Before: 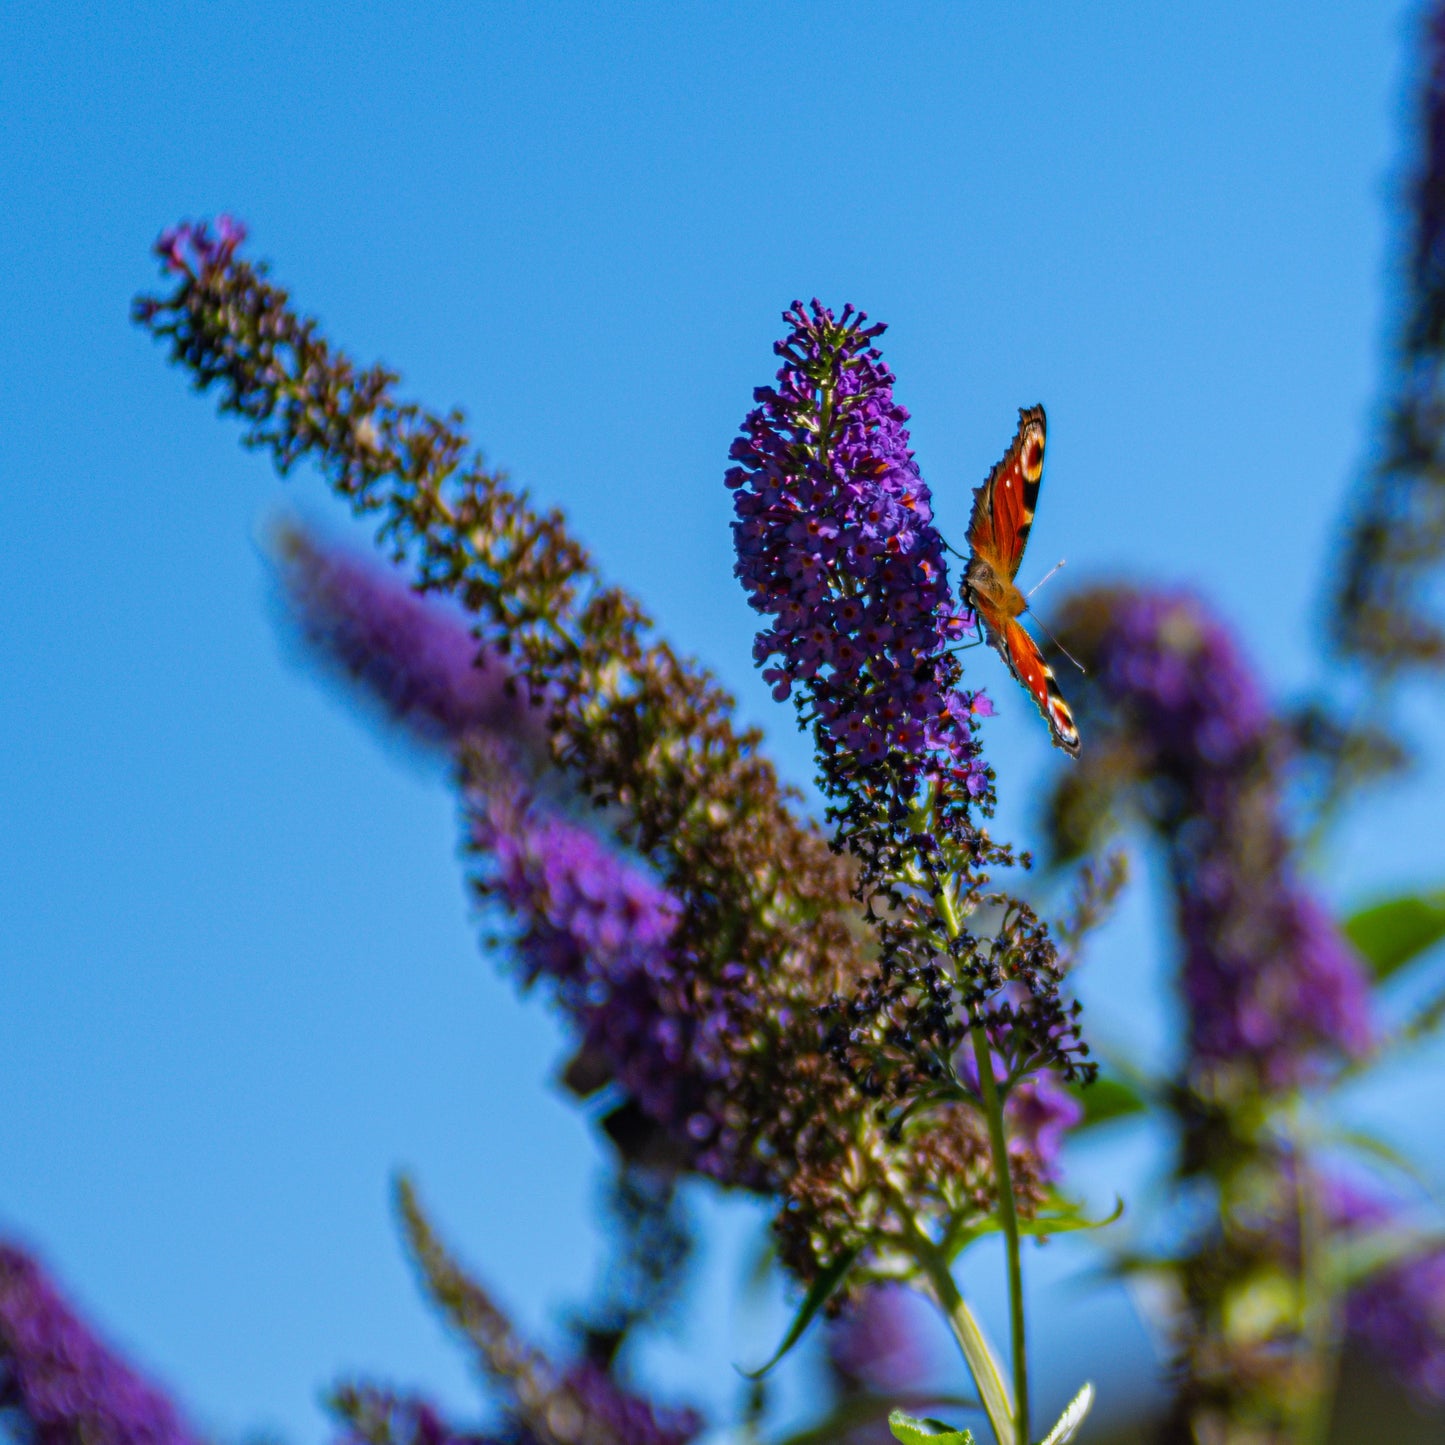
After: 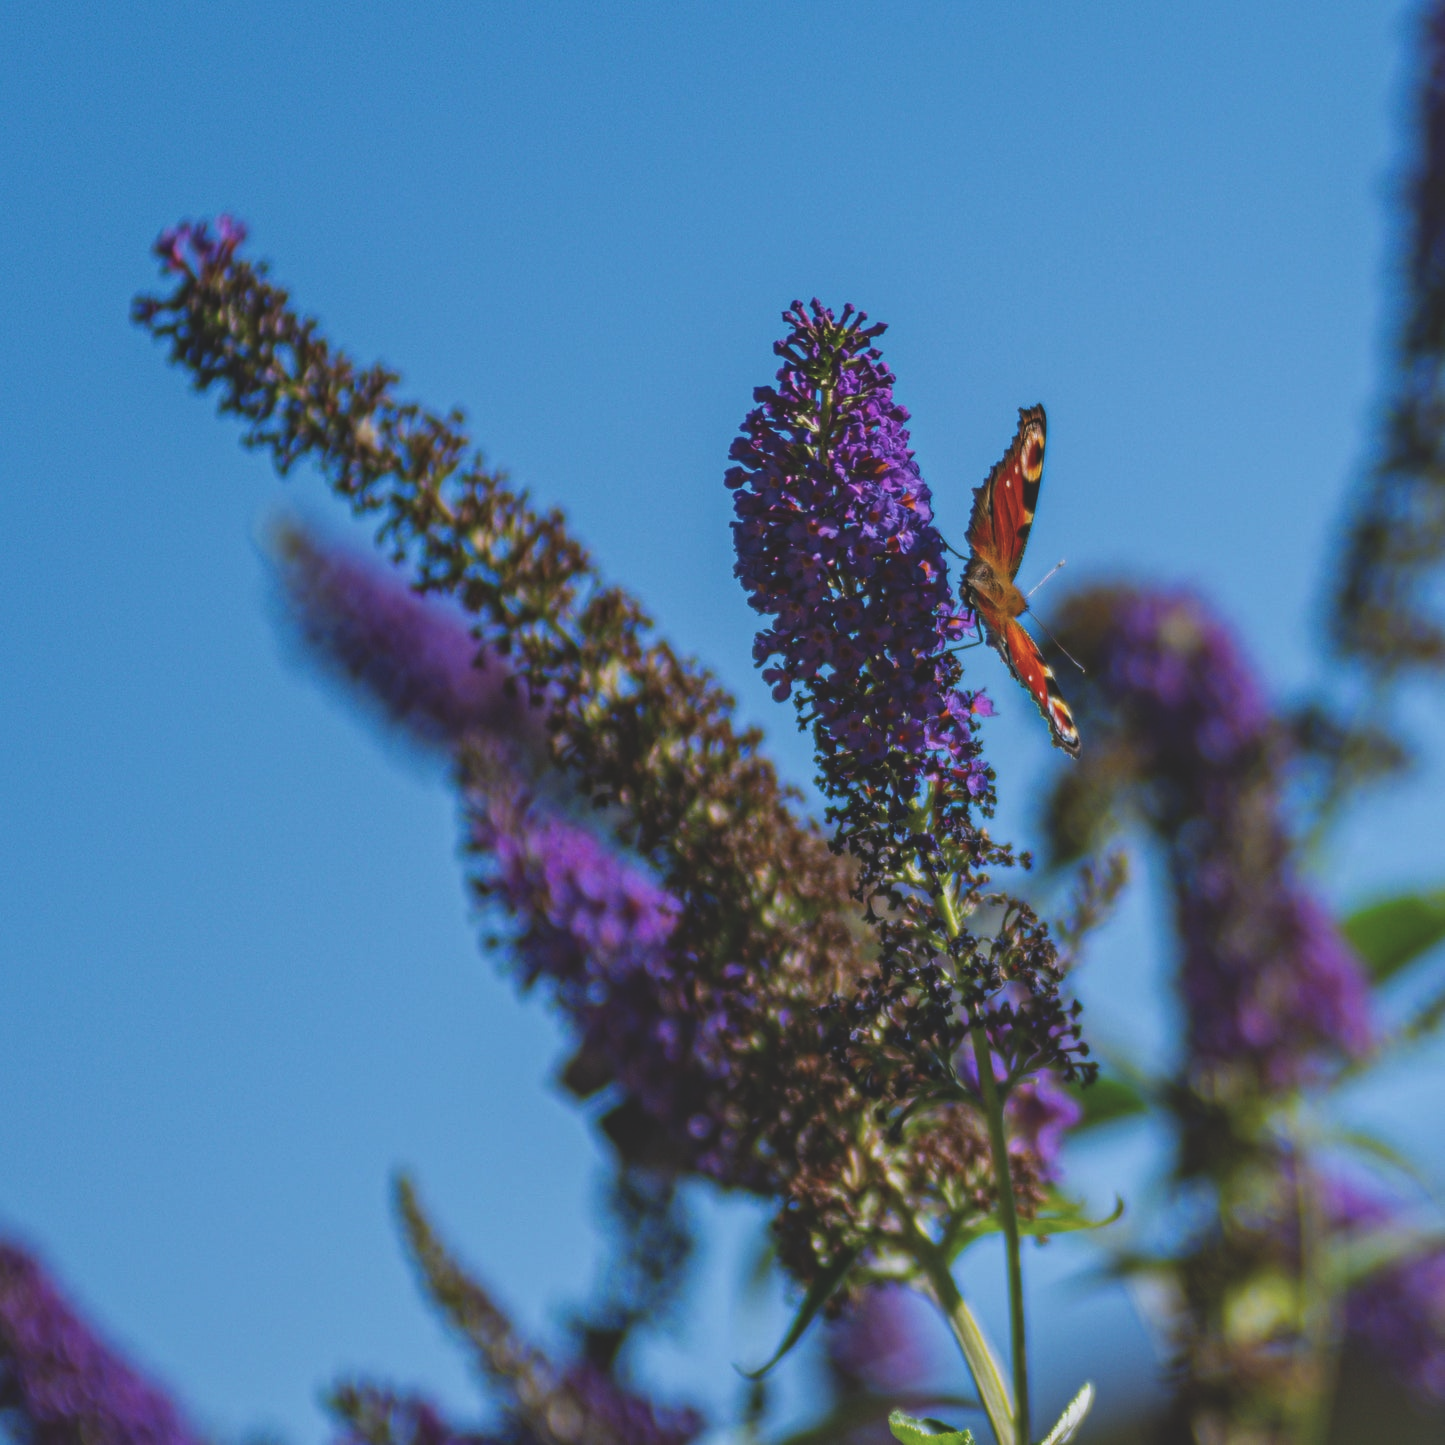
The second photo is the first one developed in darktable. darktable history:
exposure: black level correction -0.037, exposure -0.497 EV, compensate highlight preservation false
local contrast: on, module defaults
